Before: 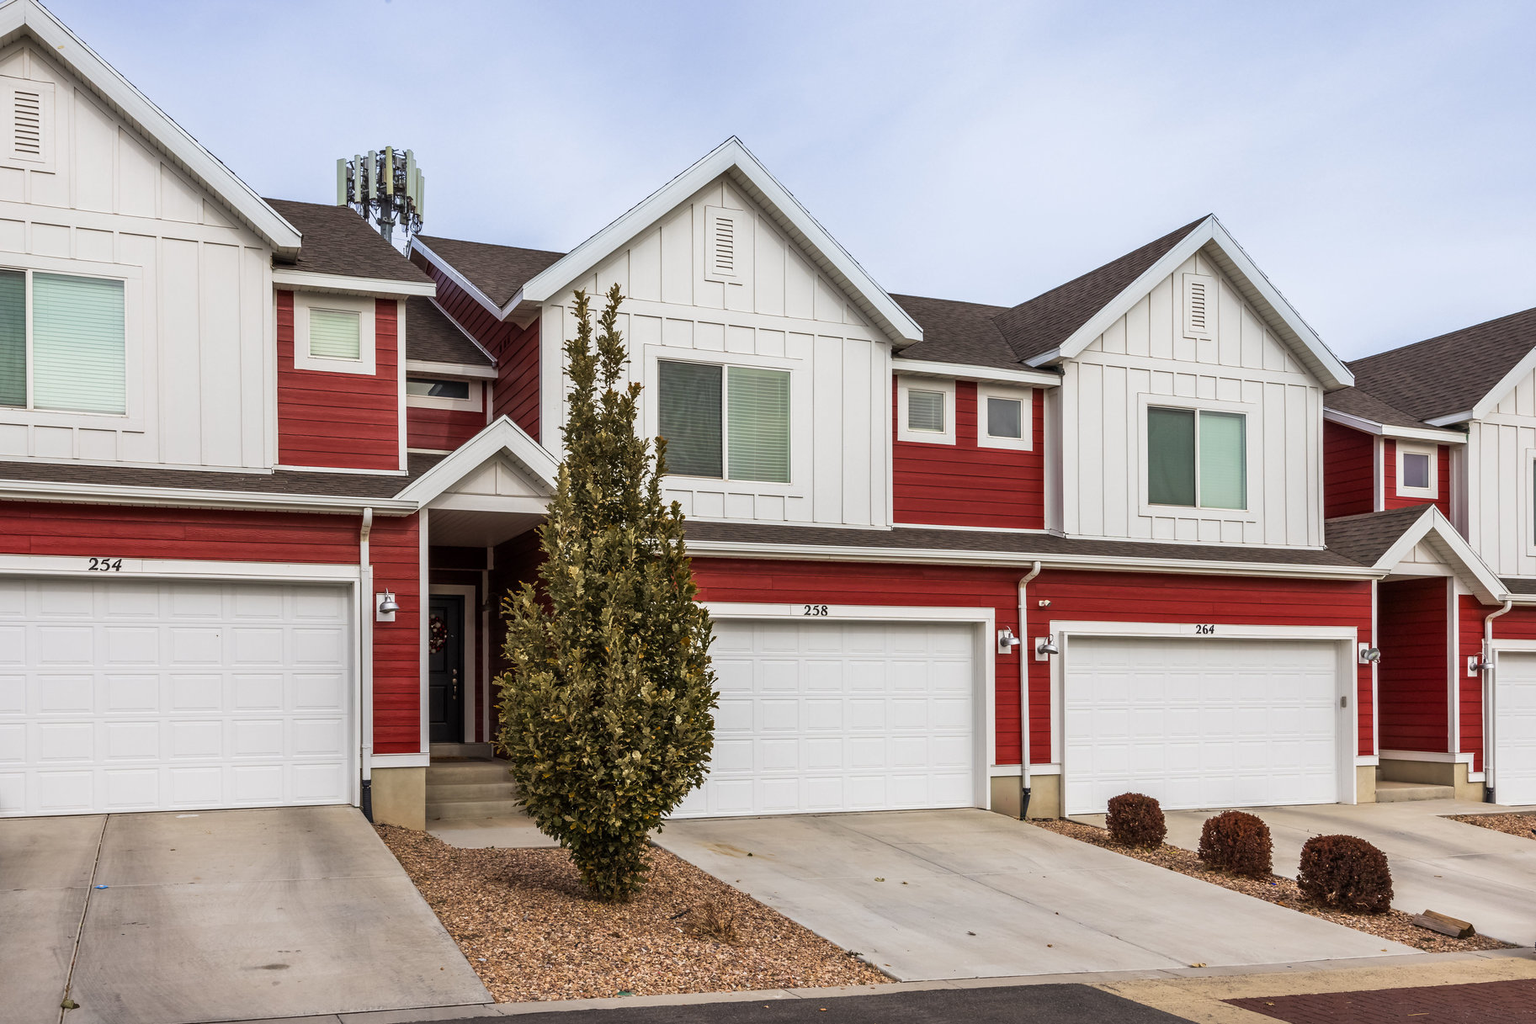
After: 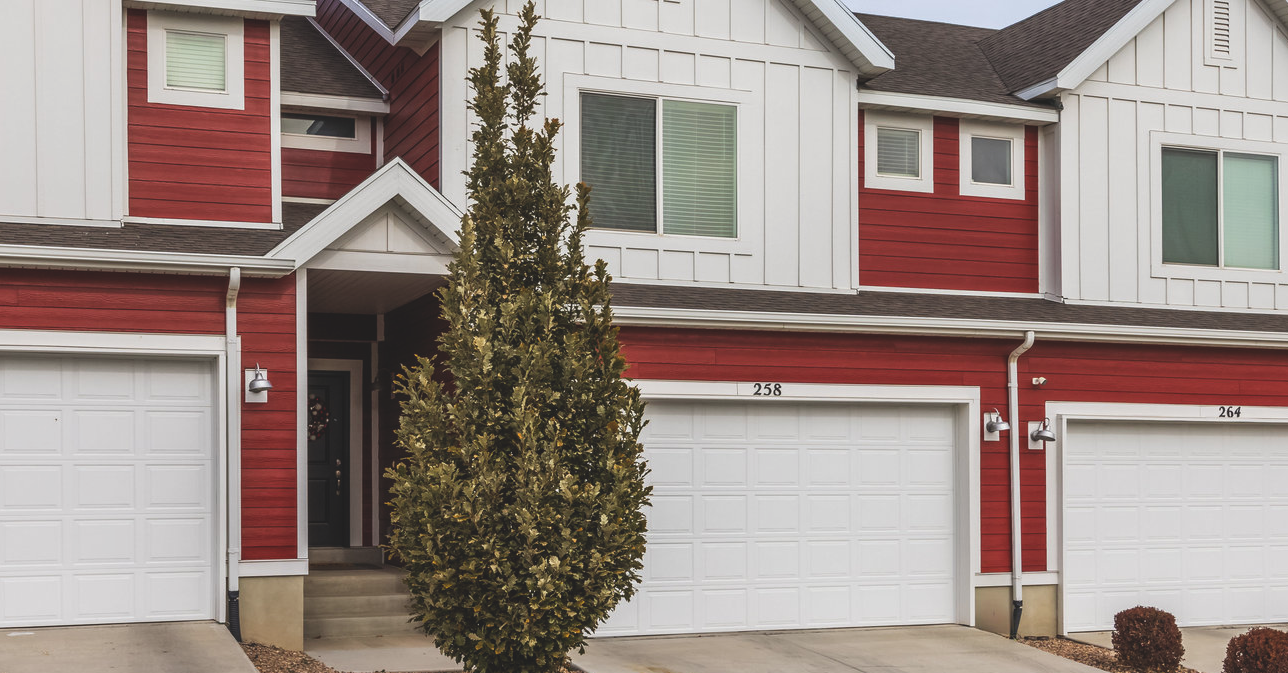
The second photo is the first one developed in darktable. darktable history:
exposure: black level correction -0.015, exposure -0.125 EV, compensate highlight preservation false
crop: left 11.123%, top 27.61%, right 18.3%, bottom 17.034%
